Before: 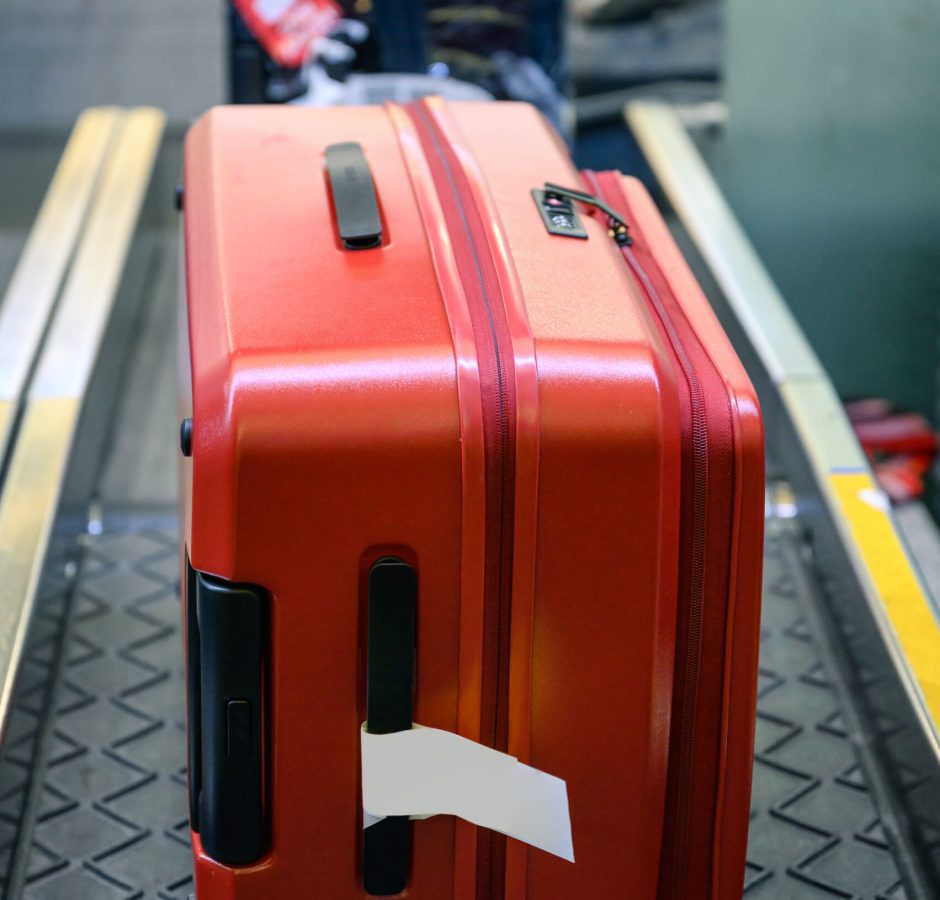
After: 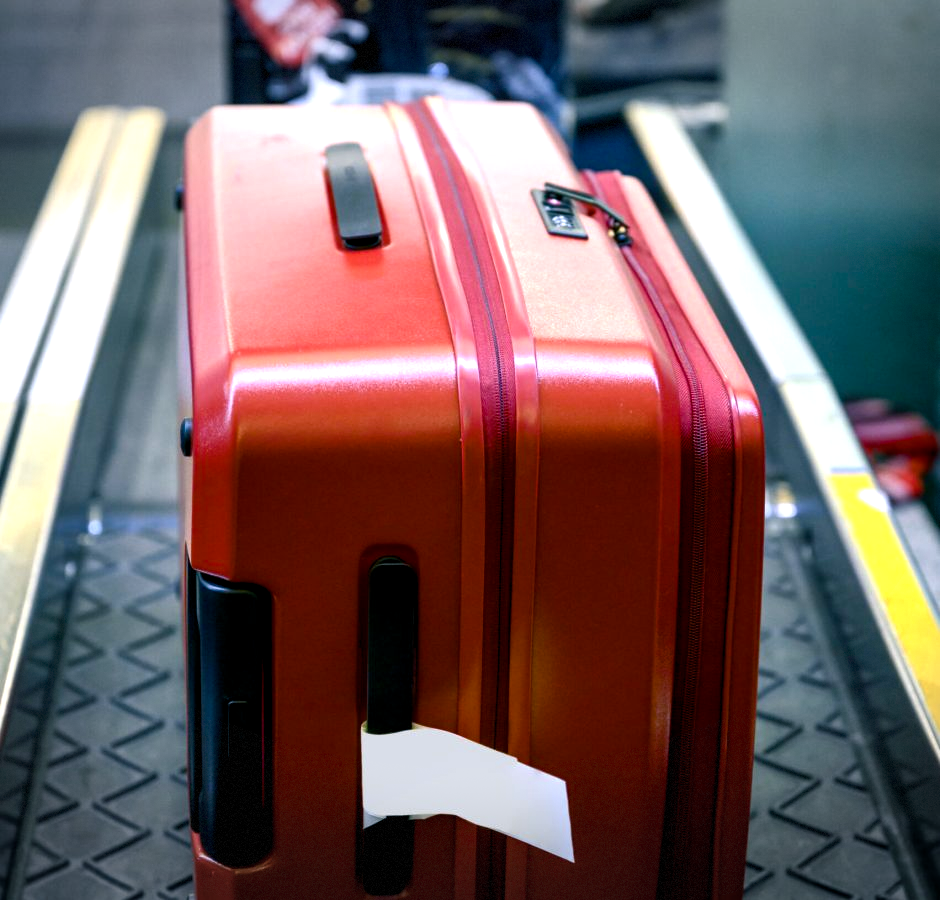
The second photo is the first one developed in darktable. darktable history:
vignetting: fall-off start 100%, brightness -0.406, saturation -0.3, width/height ratio 1.324, dithering 8-bit output, unbound false
color balance rgb: shadows lift › chroma 2%, shadows lift › hue 185.64°, power › luminance 1.48%, highlights gain › chroma 3%, highlights gain › hue 54.51°, global offset › luminance -0.4%, perceptual saturation grading › highlights -18.47%, perceptual saturation grading › mid-tones 6.62%, perceptual saturation grading › shadows 28.22%, perceptual brilliance grading › highlights 15.68%, perceptual brilliance grading › shadows -14.29%, global vibrance 25.96%, contrast 6.45%
white balance: red 0.924, blue 1.095
